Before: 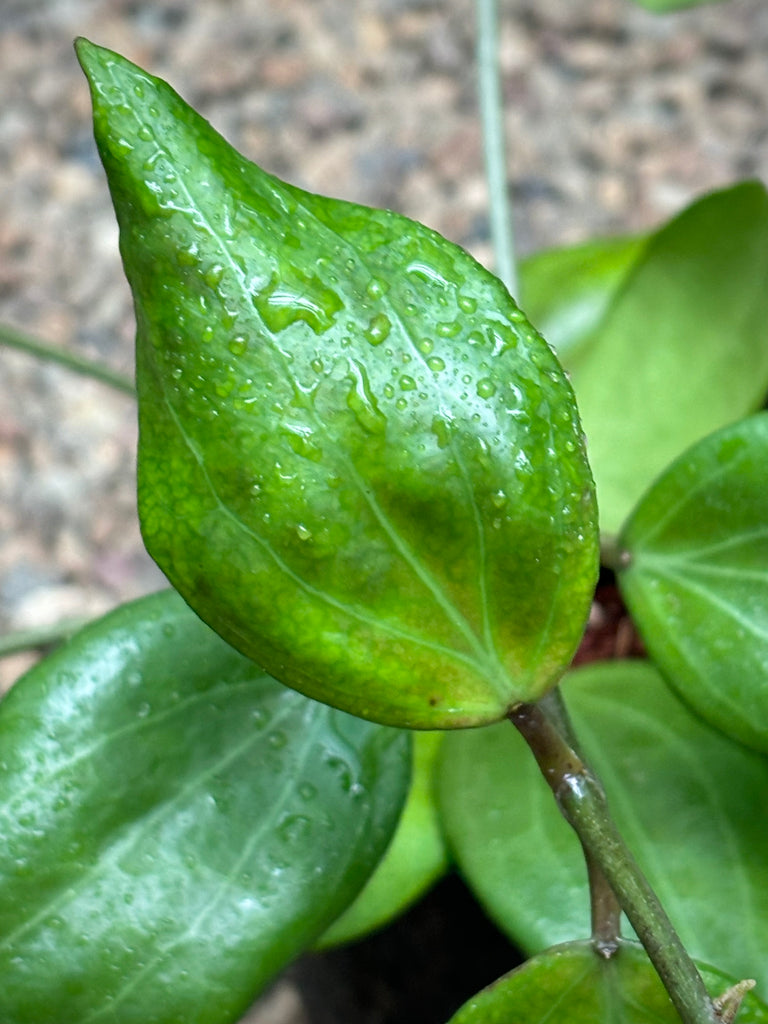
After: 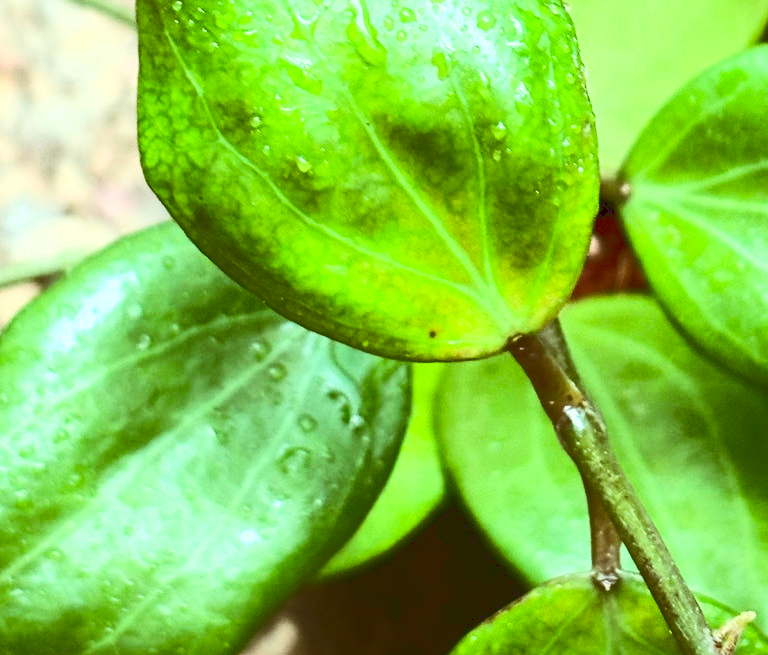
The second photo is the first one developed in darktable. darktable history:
base curve: curves: ch0 [(0, 0.015) (0.085, 0.116) (0.134, 0.298) (0.19, 0.545) (0.296, 0.764) (0.599, 0.982) (1, 1)]
color correction: highlights a* -5.18, highlights b* 9.8, shadows a* 9.49, shadows b* 24.58
crop and rotate: top 35.979%
exposure: exposure -0.151 EV, compensate highlight preservation false
color zones: curves: ch0 [(0.25, 0.5) (0.423, 0.5) (0.443, 0.5) (0.521, 0.756) (0.568, 0.5) (0.576, 0.5) (0.75, 0.5)]; ch1 [(0.25, 0.5) (0.423, 0.5) (0.443, 0.5) (0.539, 0.873) (0.624, 0.565) (0.631, 0.5) (0.75, 0.5)]
